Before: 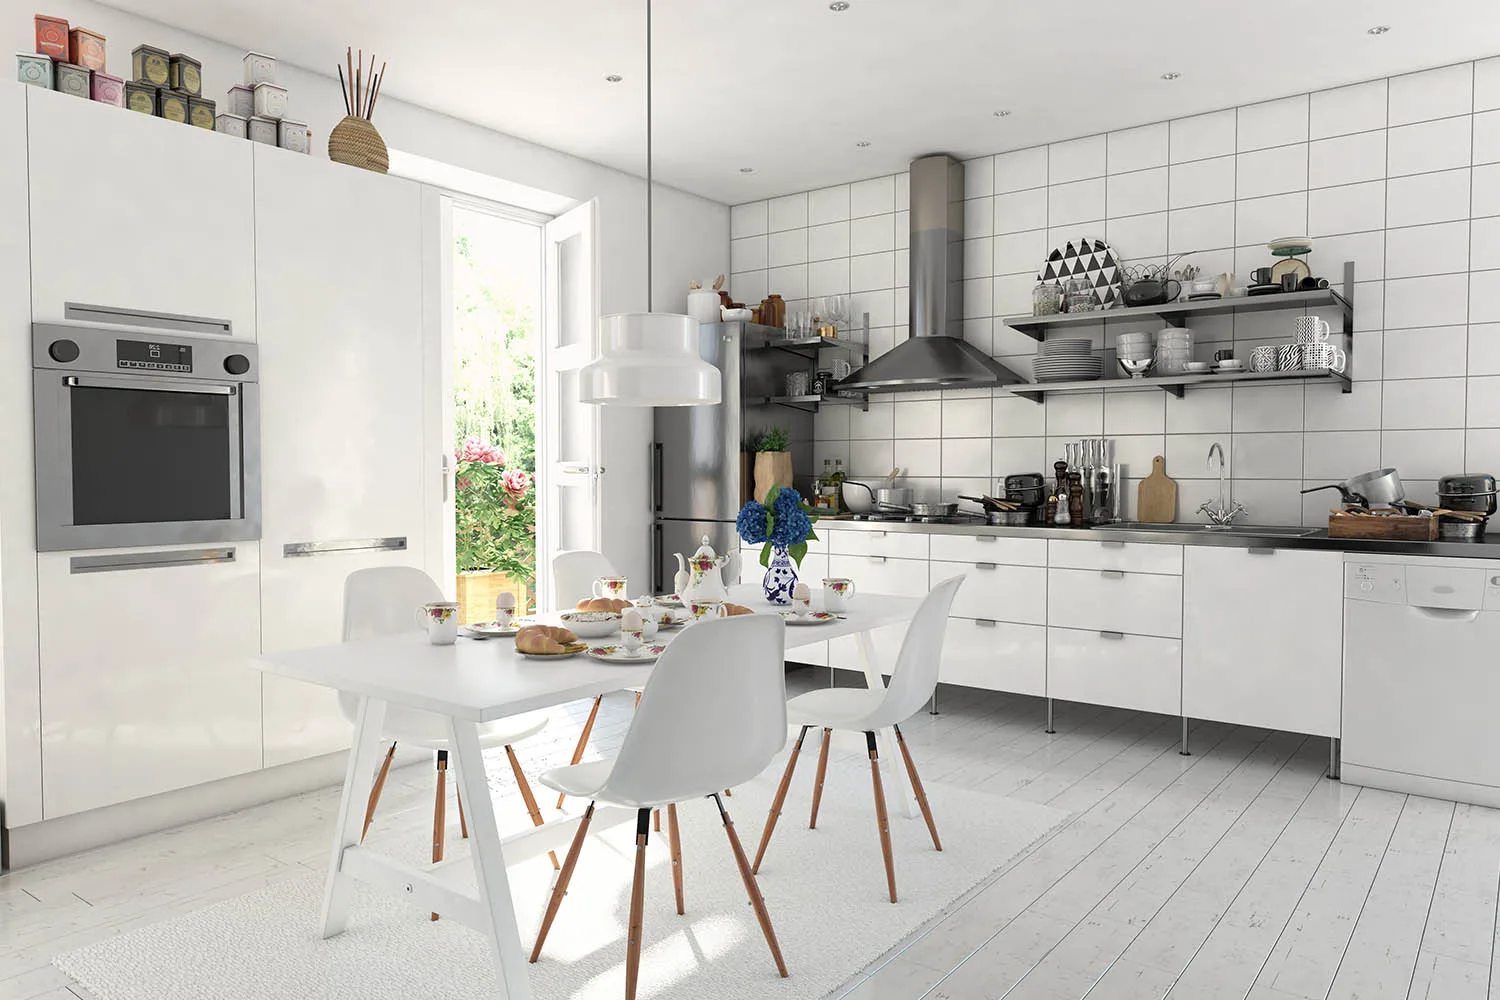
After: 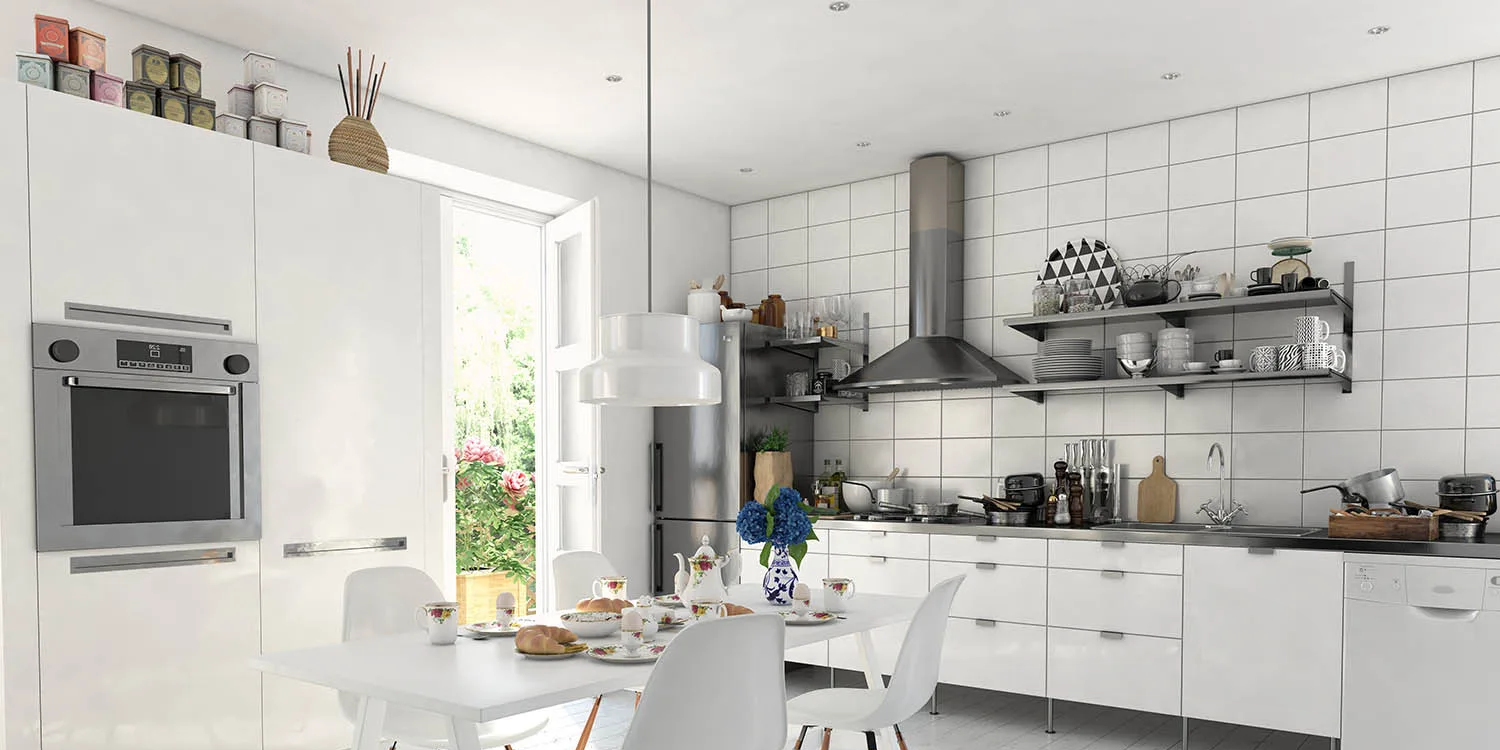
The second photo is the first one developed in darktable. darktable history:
crop: bottom 24.988%
tone equalizer: on, module defaults
